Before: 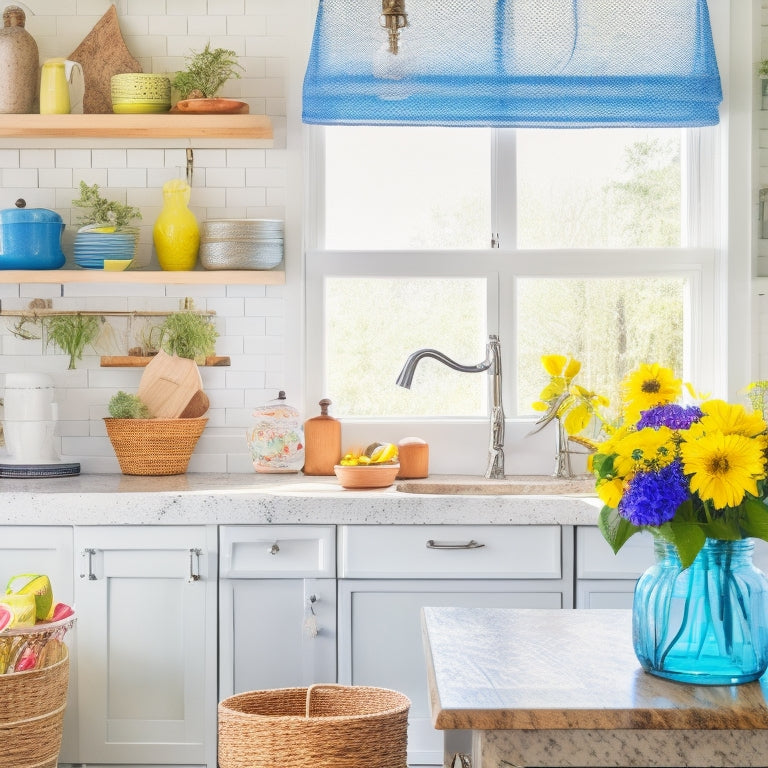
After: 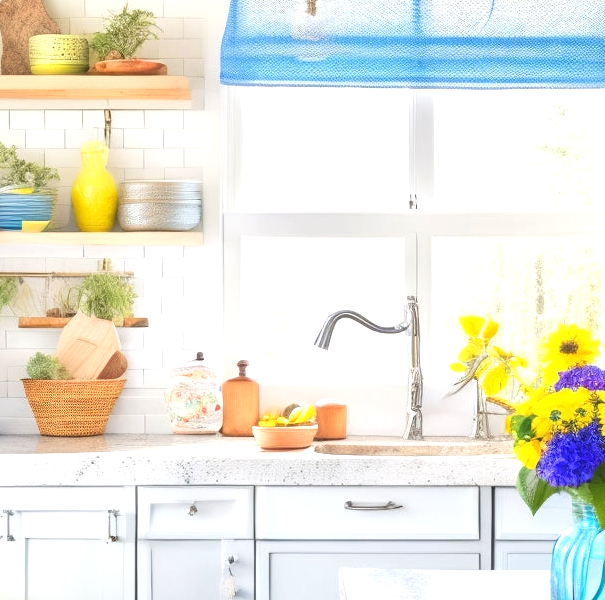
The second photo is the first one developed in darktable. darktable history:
crop and rotate: left 10.77%, top 5.1%, right 10.41%, bottom 16.76%
exposure: exposure 0.564 EV, compensate highlight preservation false
